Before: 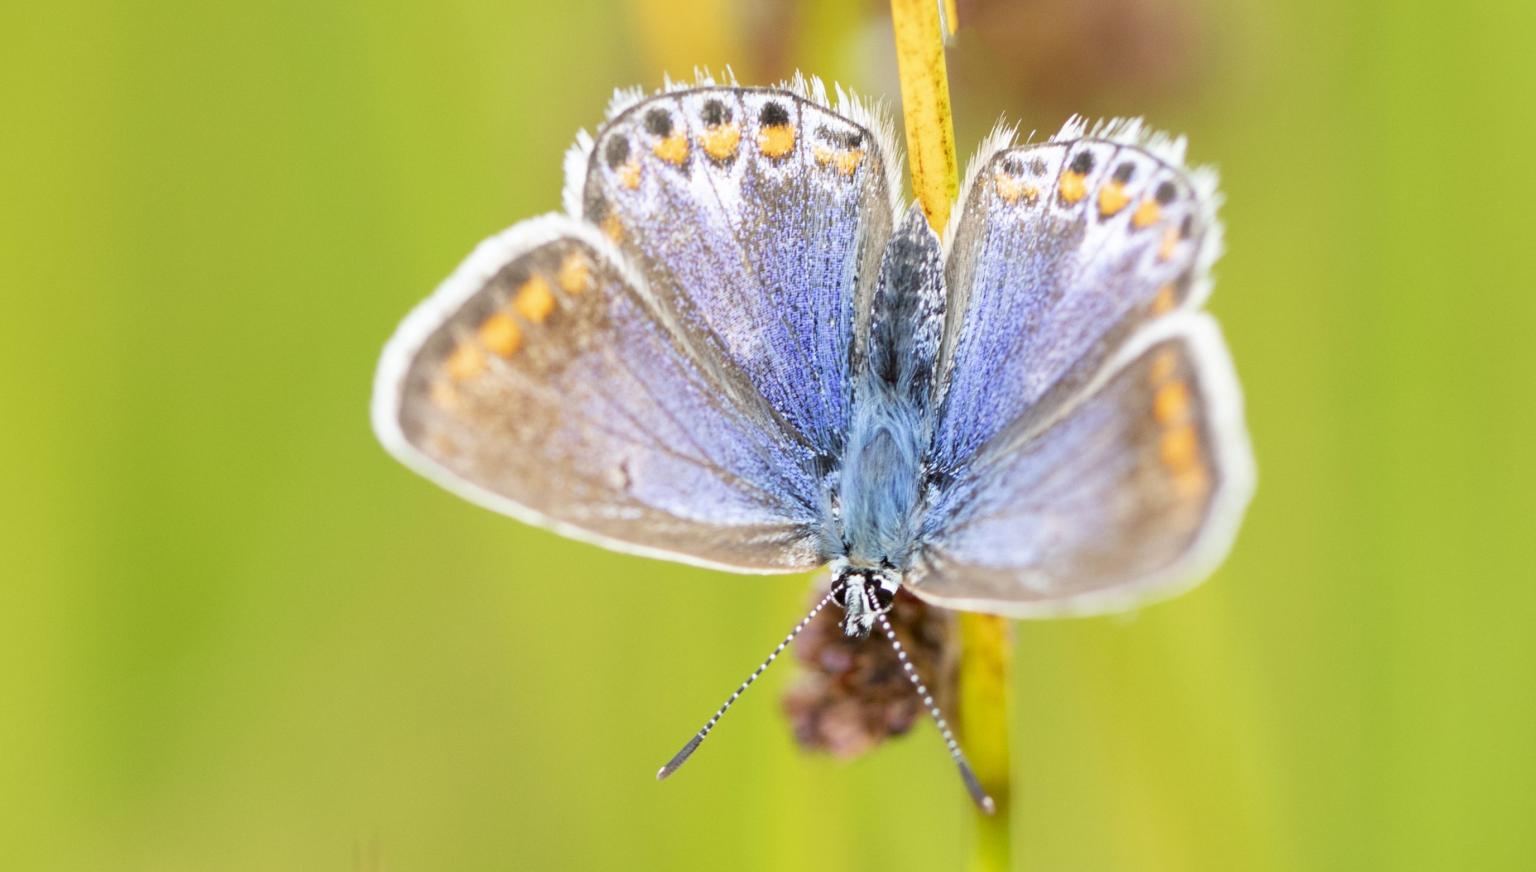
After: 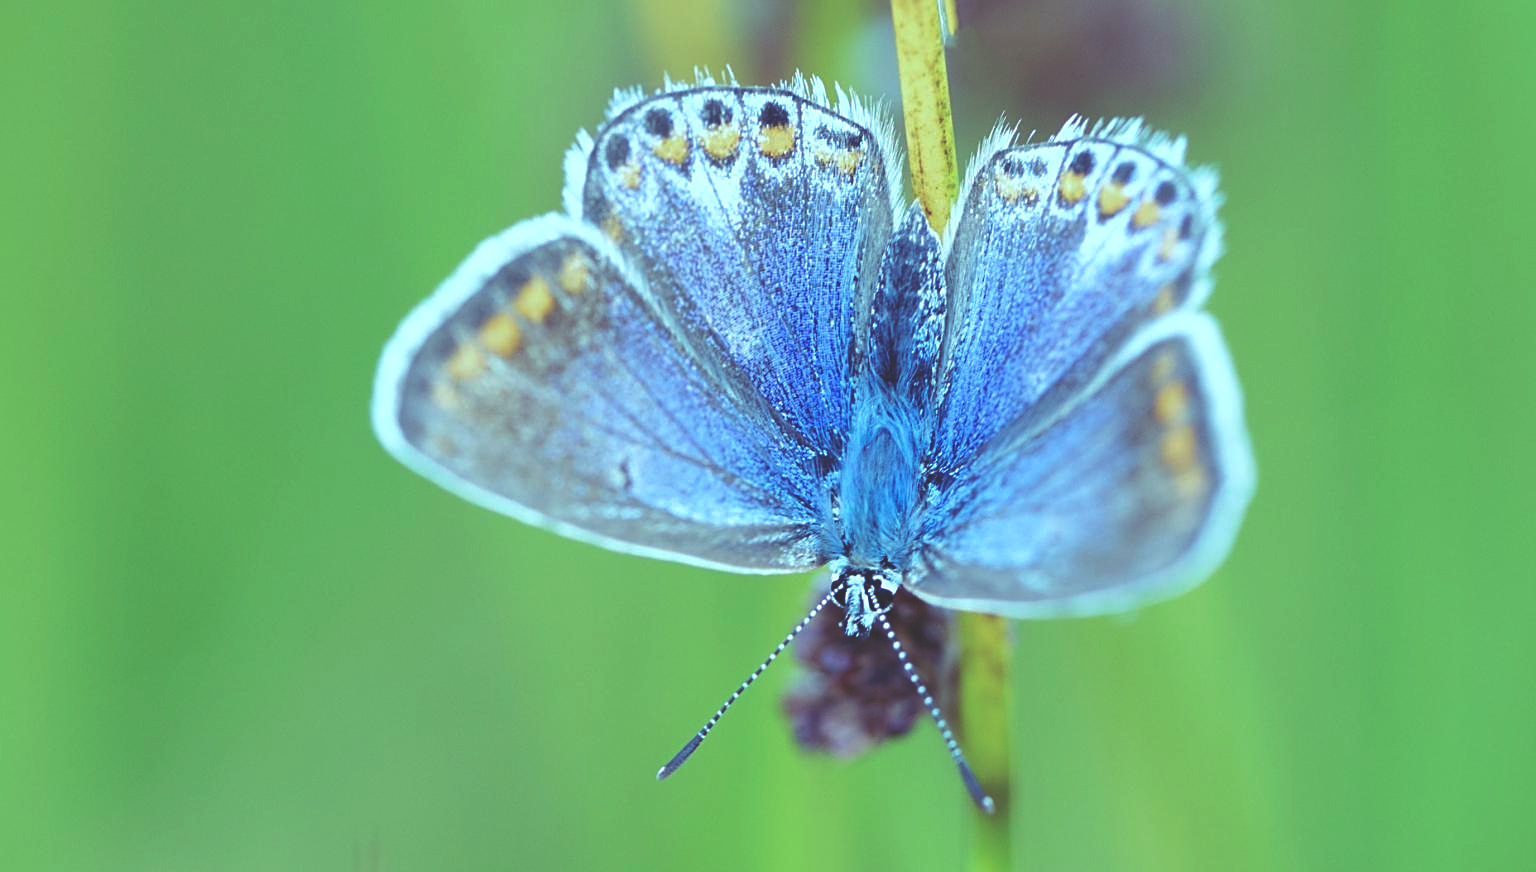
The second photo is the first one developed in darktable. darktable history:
rgb curve: curves: ch0 [(0, 0.186) (0.314, 0.284) (0.576, 0.466) (0.805, 0.691) (0.936, 0.886)]; ch1 [(0, 0.186) (0.314, 0.284) (0.581, 0.534) (0.771, 0.746) (0.936, 0.958)]; ch2 [(0, 0.216) (0.275, 0.39) (1, 1)], mode RGB, independent channels, compensate middle gray true, preserve colors none
sharpen: on, module defaults
white balance: red 0.926, green 1.003, blue 1.133
